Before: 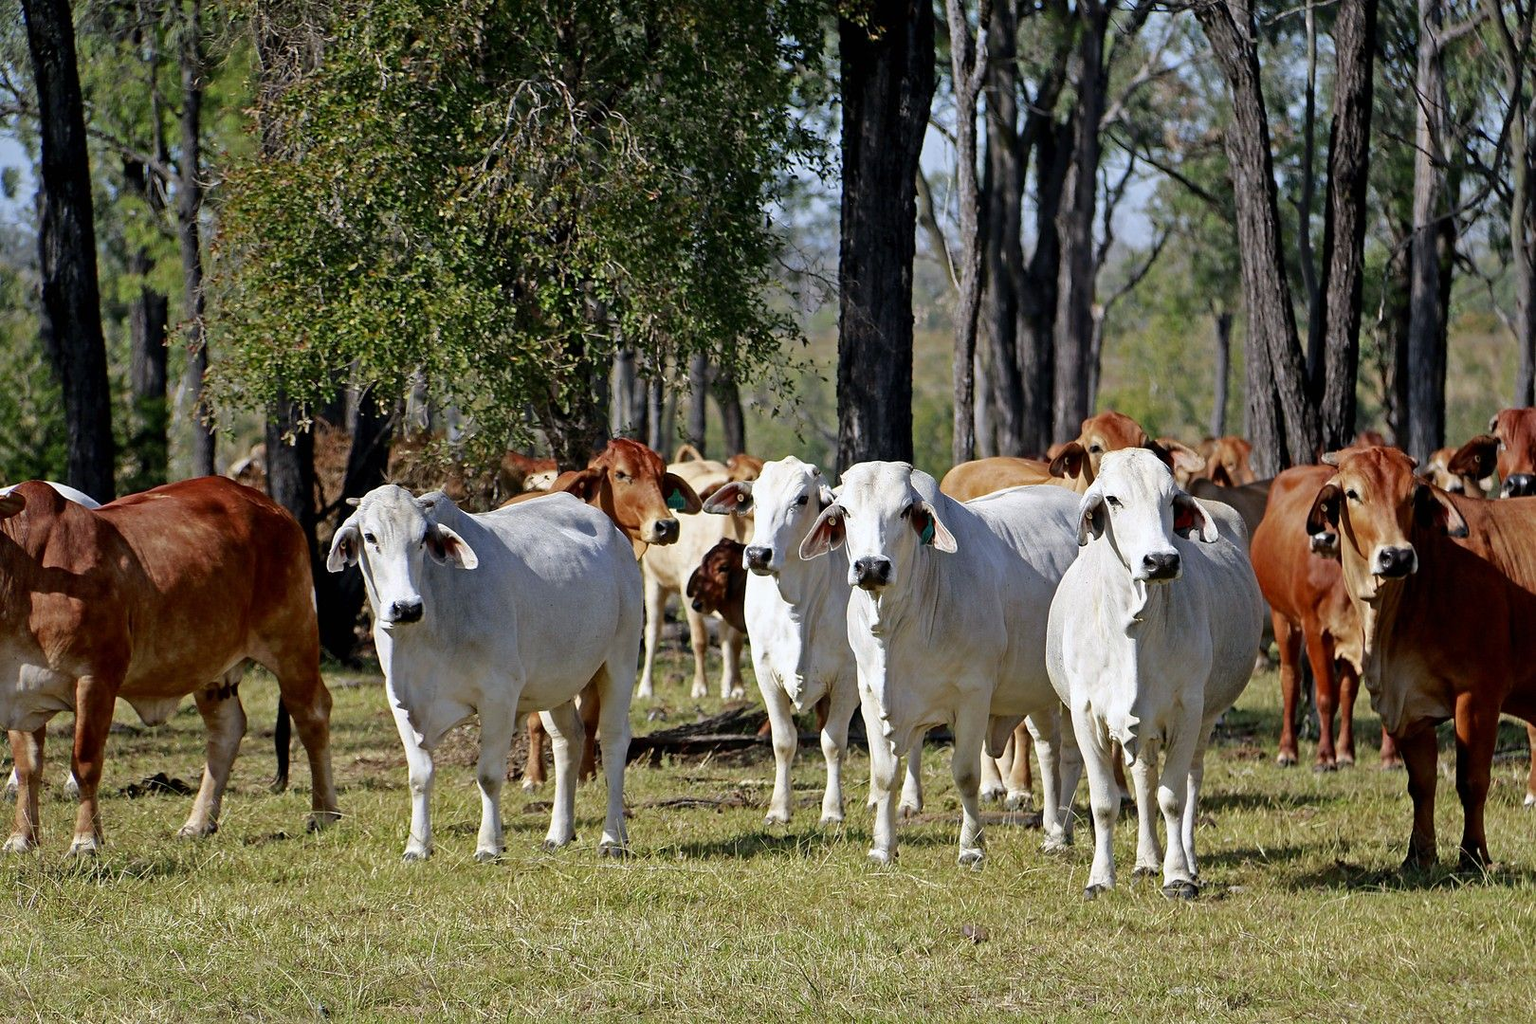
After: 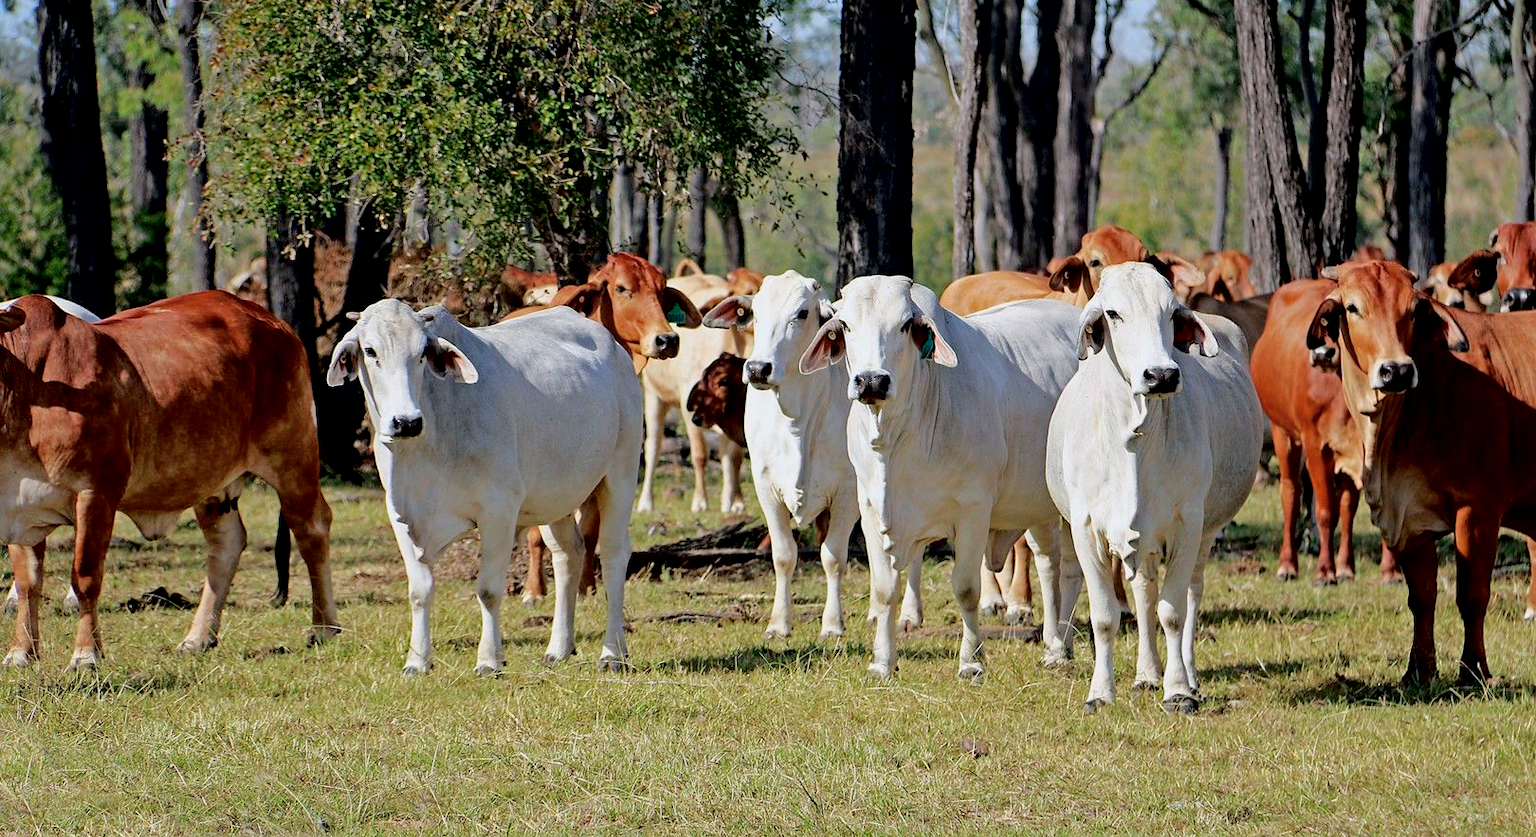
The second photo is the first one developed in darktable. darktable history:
tone curve: curves: ch0 [(0.047, 0) (0.292, 0.352) (0.657, 0.678) (1, 0.958)], color space Lab, independent channels, preserve colors none
crop and rotate: top 18.203%
